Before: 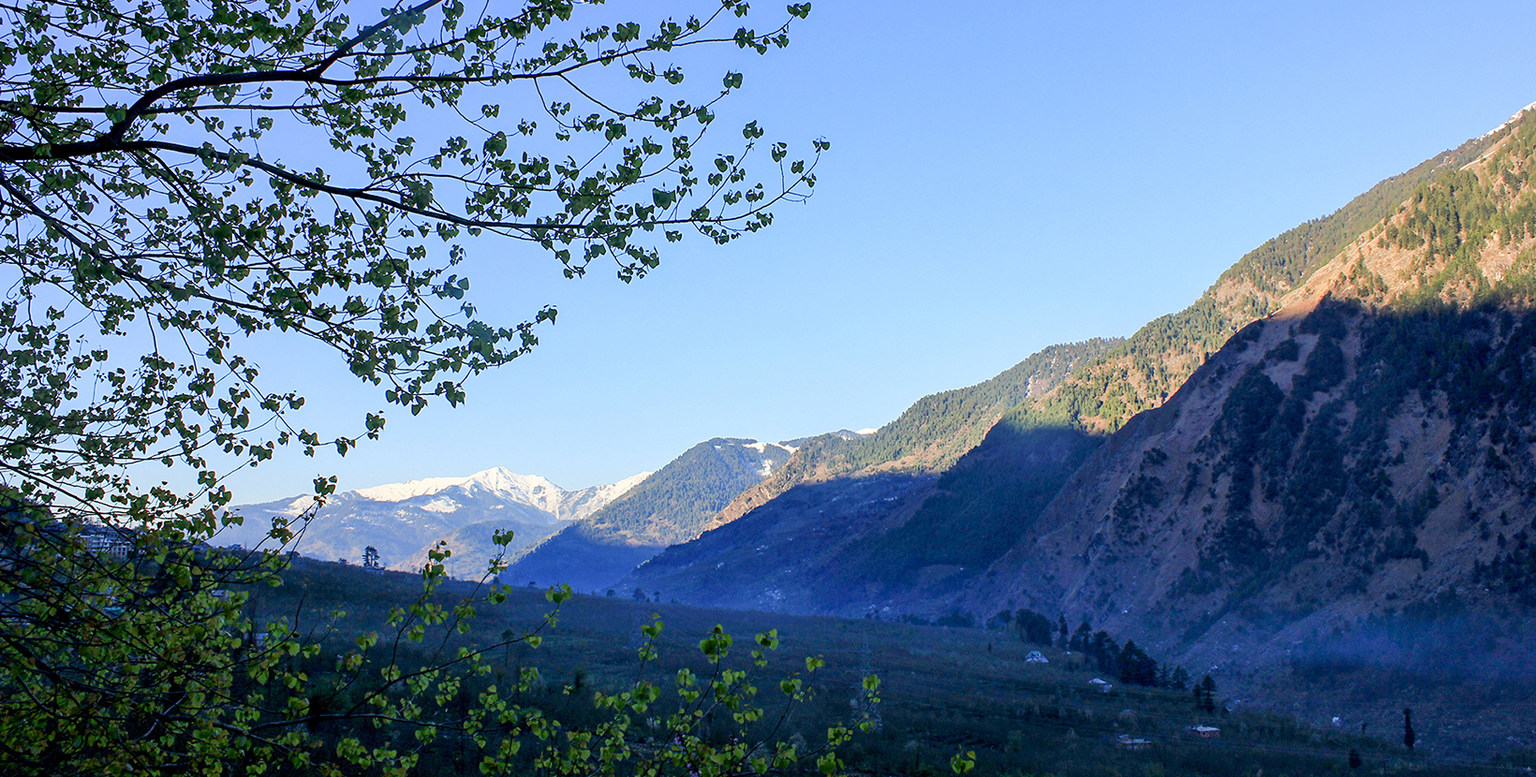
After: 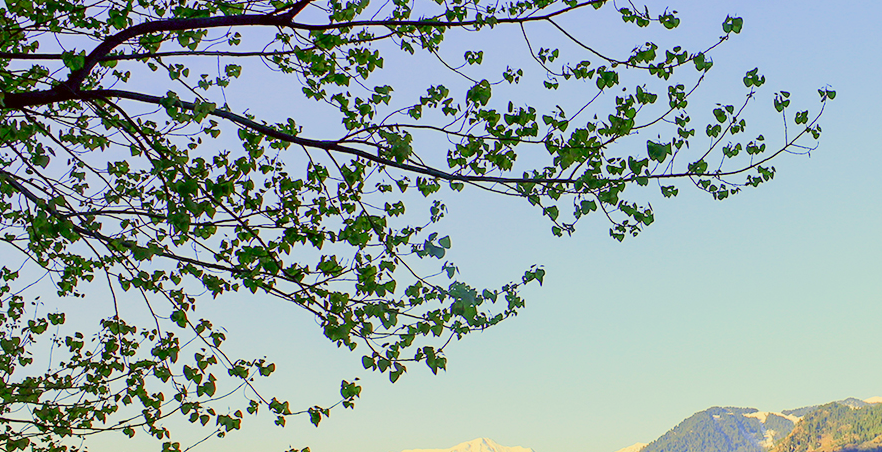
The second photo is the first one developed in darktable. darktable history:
crop and rotate: left 3.058%, top 7.431%, right 43.145%, bottom 38.004%
contrast brightness saturation: contrast 0.182, saturation 0.305
color correction: highlights a* 0.085, highlights b* 28.82, shadows a* -0.257, shadows b* 21.36
tone equalizer: -8 EV -0.384 EV, -7 EV -0.383 EV, -6 EV -0.319 EV, -5 EV -0.201 EV, -3 EV 0.249 EV, -2 EV 0.31 EV, -1 EV 0.378 EV, +0 EV 0.442 EV
color balance rgb: perceptual saturation grading › global saturation 0.604%, contrast -29.942%
